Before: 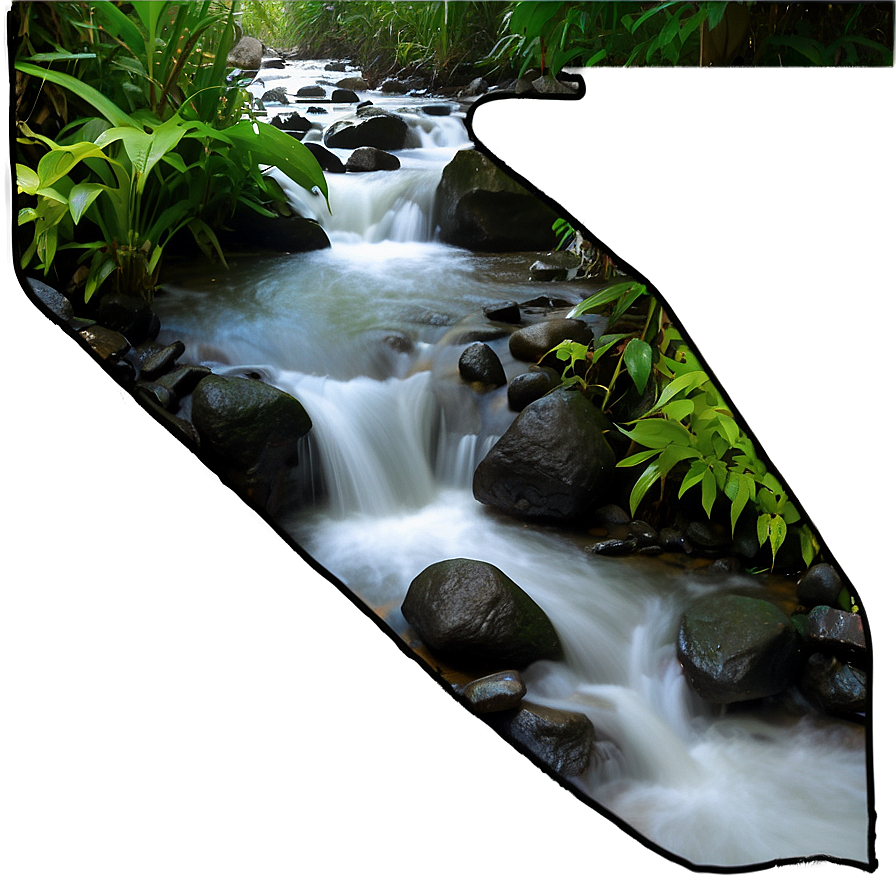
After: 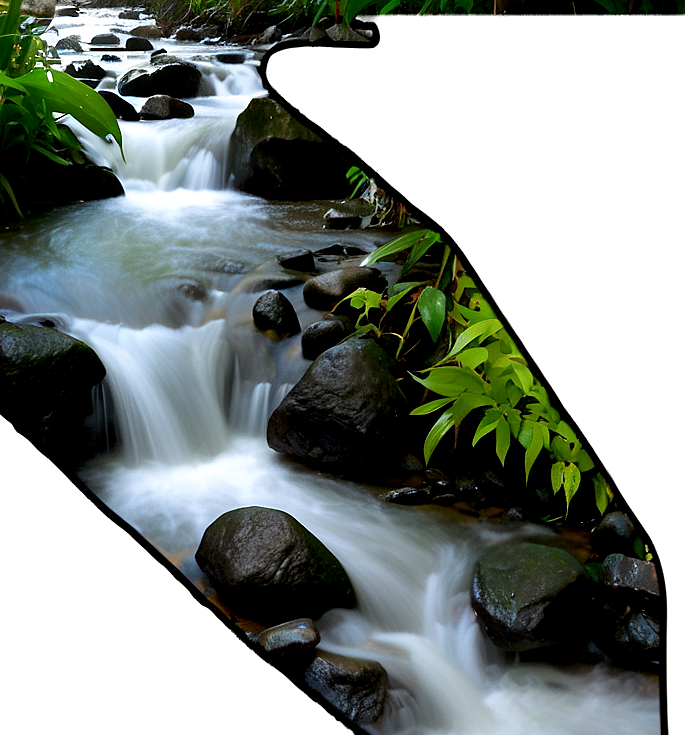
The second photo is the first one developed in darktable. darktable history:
crop: left 23.095%, top 5.827%, bottom 11.854%
tone equalizer: on, module defaults
exposure: black level correction 0.007, exposure 0.093 EV, compensate highlight preservation false
